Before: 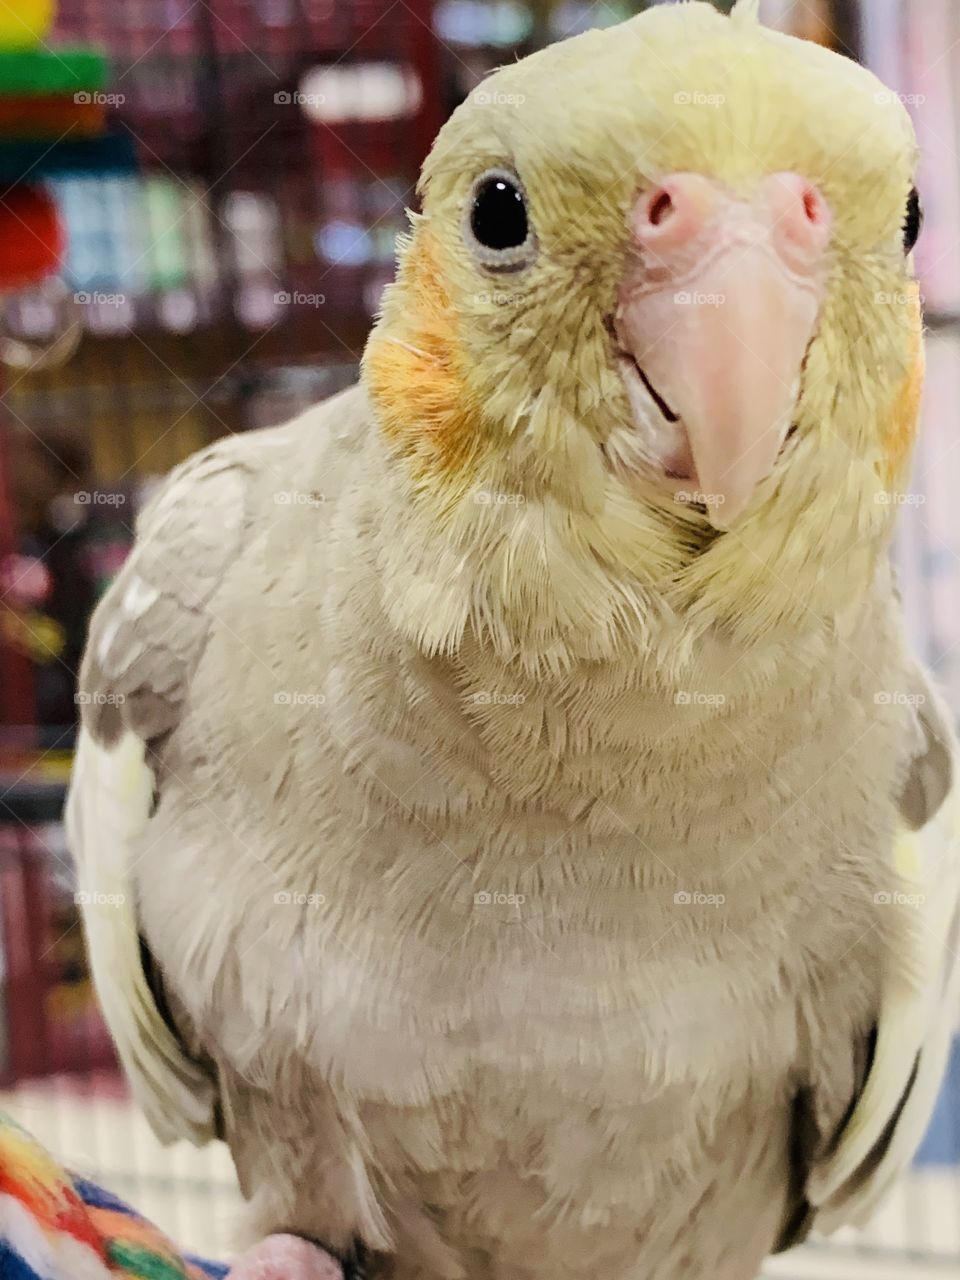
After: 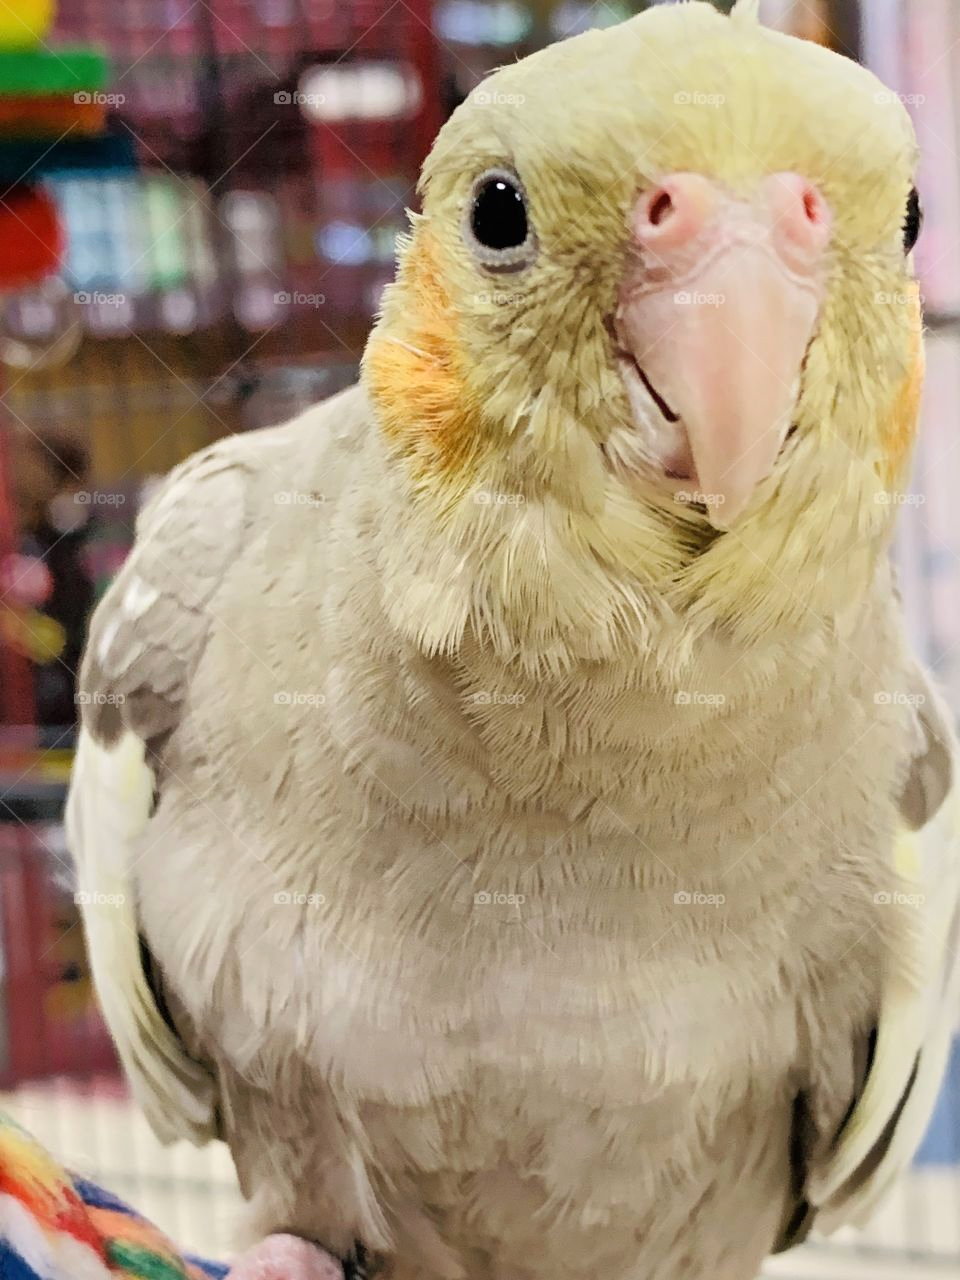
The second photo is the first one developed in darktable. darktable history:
tone equalizer: -8 EV -0.528 EV, -7 EV -0.319 EV, -6 EV -0.083 EV, -5 EV 0.413 EV, -4 EV 0.985 EV, -3 EV 0.791 EV, -2 EV -0.01 EV, -1 EV 0.14 EV, +0 EV -0.012 EV, smoothing 1
